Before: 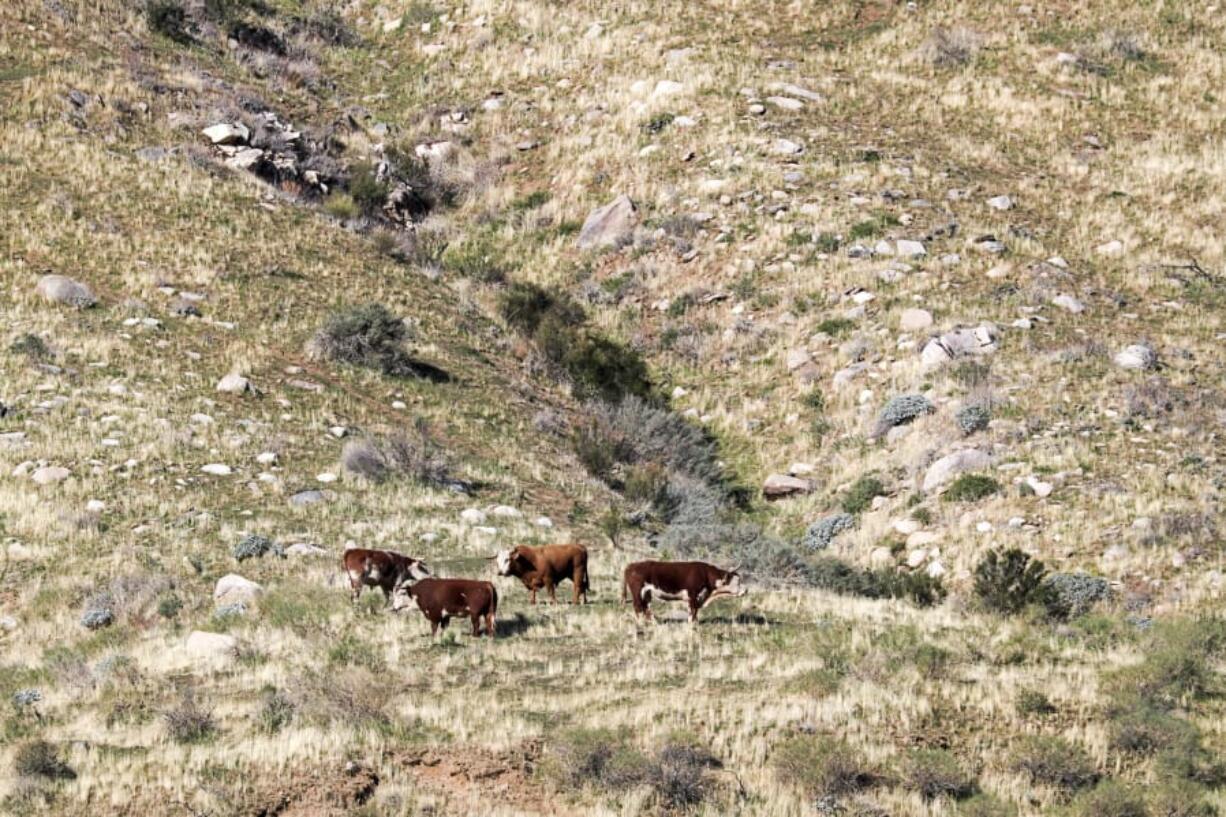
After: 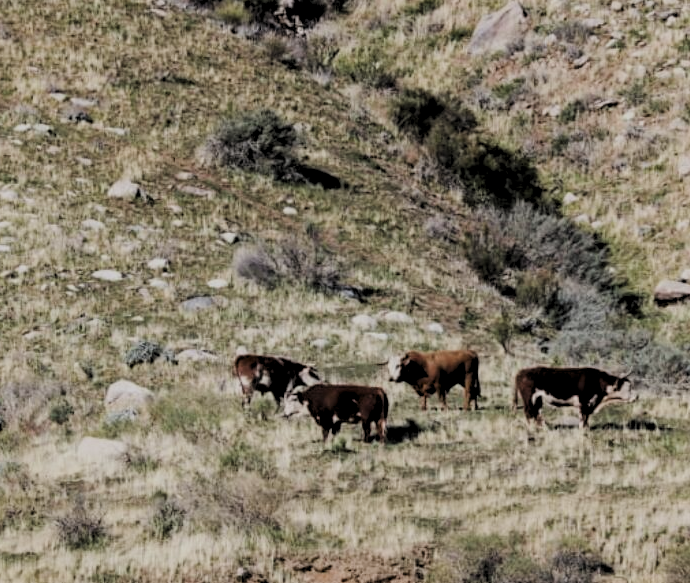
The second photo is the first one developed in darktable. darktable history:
filmic rgb: black relative exposure -7.65 EV, white relative exposure 4.56 EV, hardness 3.61, contrast 1.05
crop: left 8.966%, top 23.852%, right 34.699%, bottom 4.703%
levels: levels [0.116, 0.574, 1]
